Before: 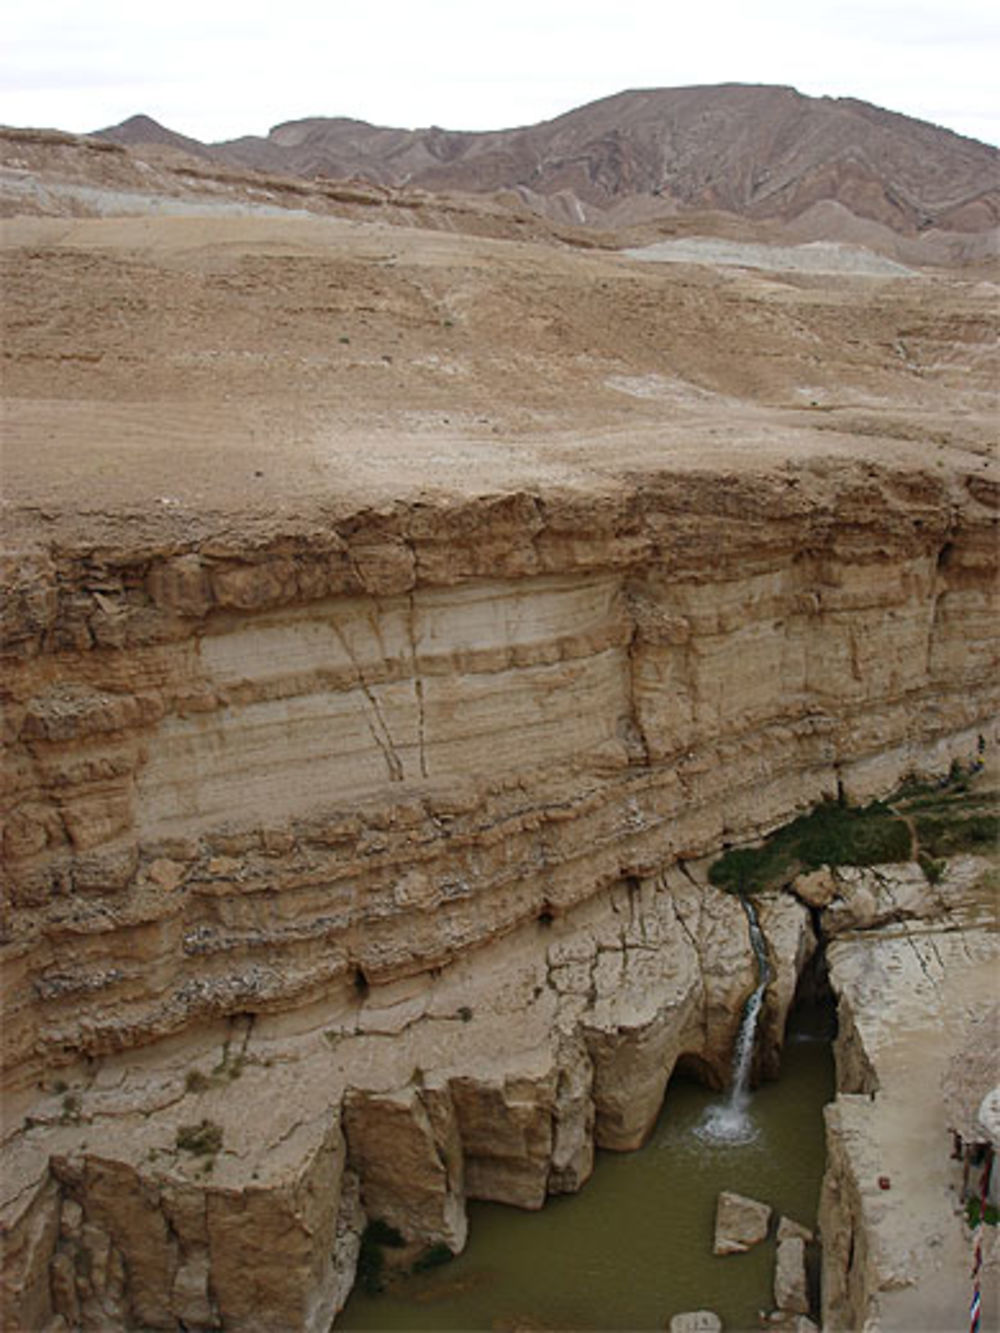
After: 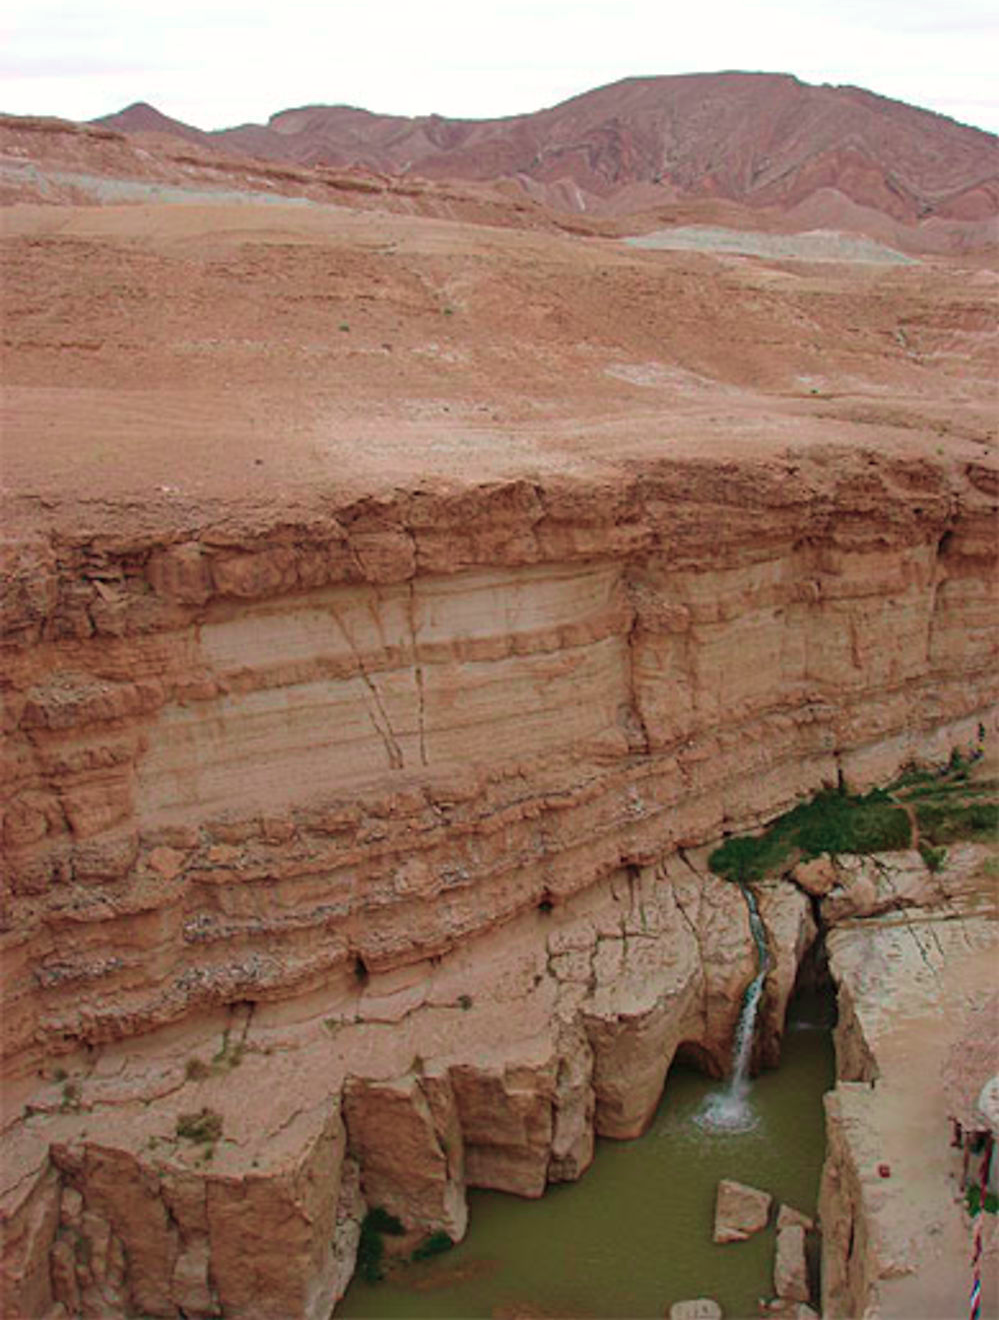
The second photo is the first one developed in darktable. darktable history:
velvia: on, module defaults
tone curve: curves: ch0 [(0, 0) (0.045, 0.074) (0.883, 0.858) (1, 1)]; ch1 [(0, 0) (0.149, 0.074) (0.379, 0.327) (0.427, 0.401) (0.489, 0.479) (0.505, 0.515) (0.537, 0.573) (0.563, 0.599) (1, 1)]; ch2 [(0, 0) (0.307, 0.298) (0.388, 0.375) (0.443, 0.456) (0.485, 0.492) (1, 1)], color space Lab, independent channels, preserve colors none
crop: top 0.953%, right 0.081%
